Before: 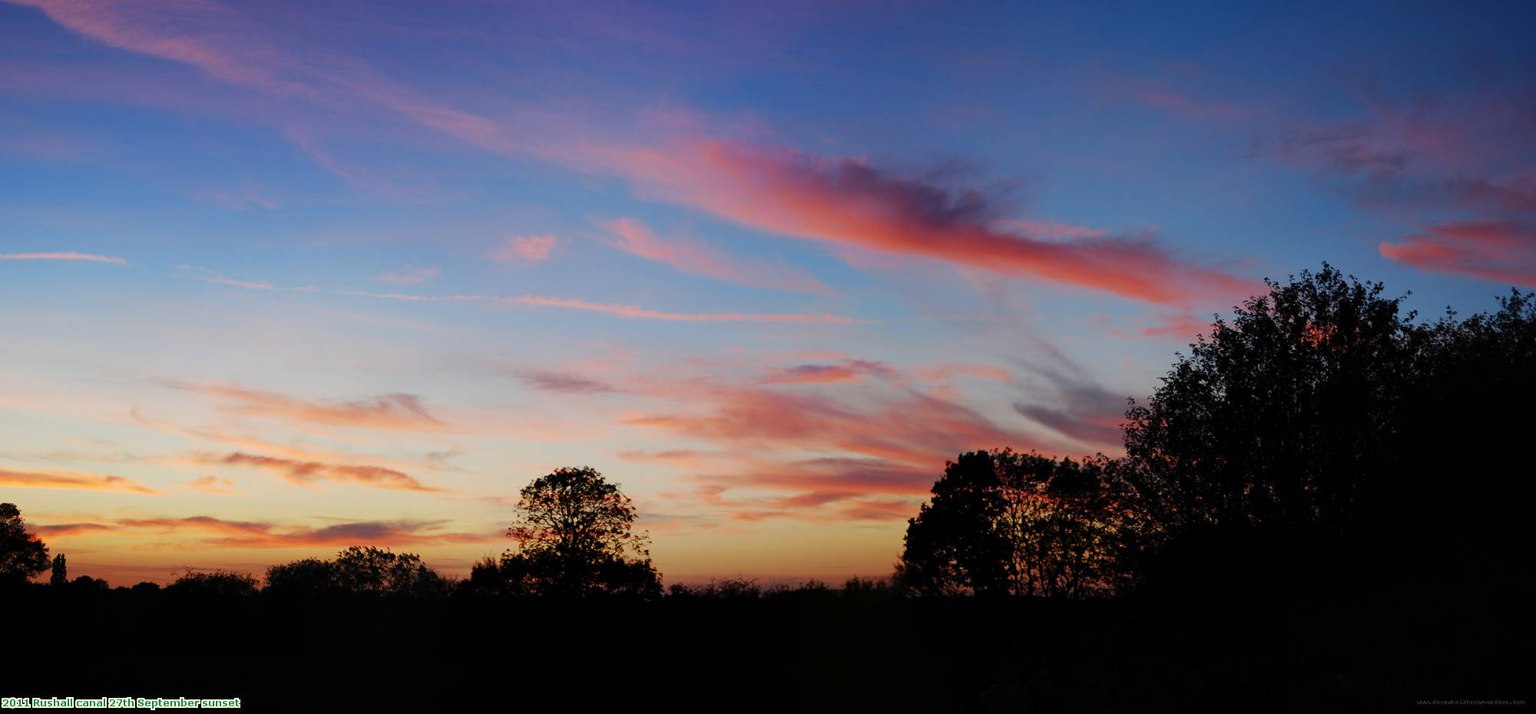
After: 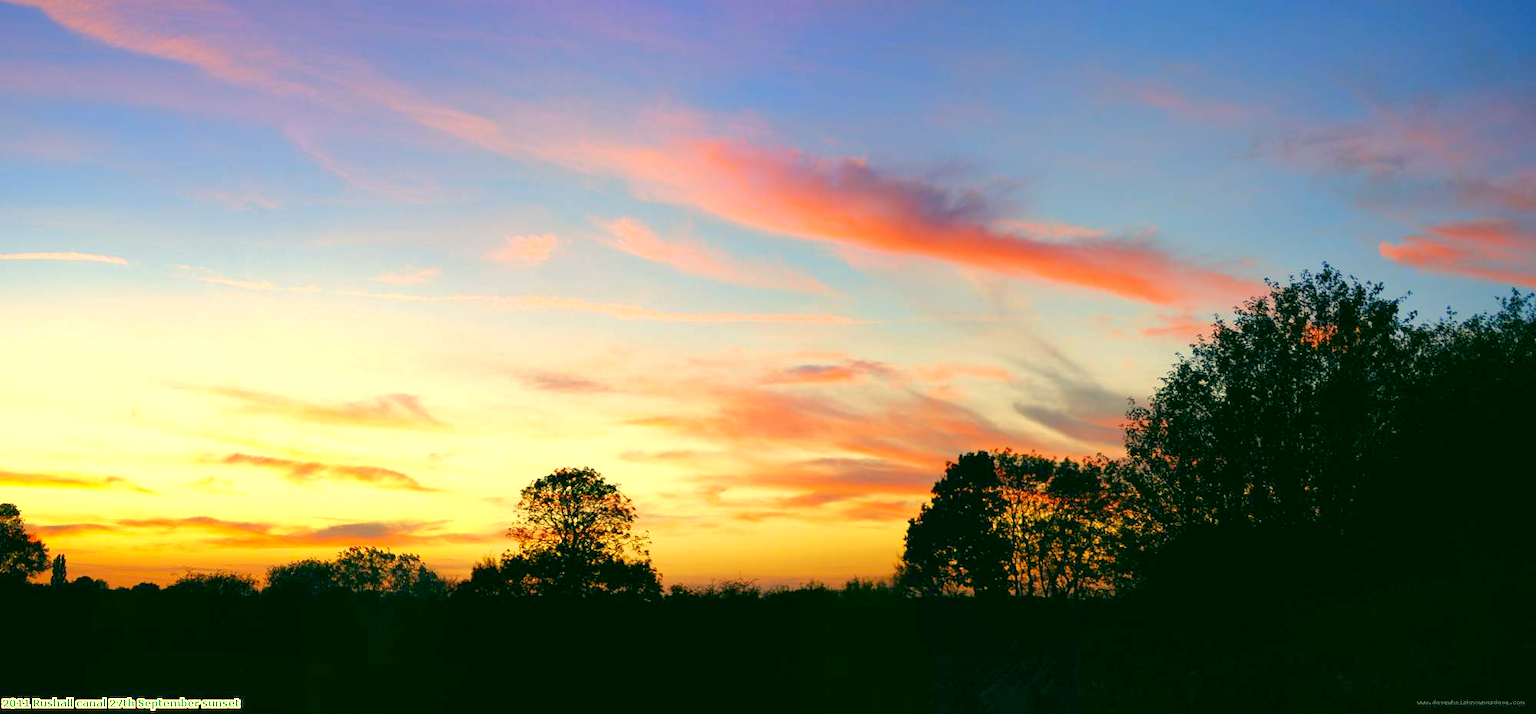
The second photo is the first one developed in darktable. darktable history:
tone curve: curves: ch0 [(0, 0) (0.004, 0.008) (0.077, 0.156) (0.169, 0.29) (0.774, 0.774) (1, 1)], color space Lab, linked channels
exposure: black level correction 0, exposure 1.106 EV, compensate exposure bias true, compensate highlight preservation false
color correction: highlights a* 5.61, highlights b* 33.63, shadows a* -25.76, shadows b* 4.03
